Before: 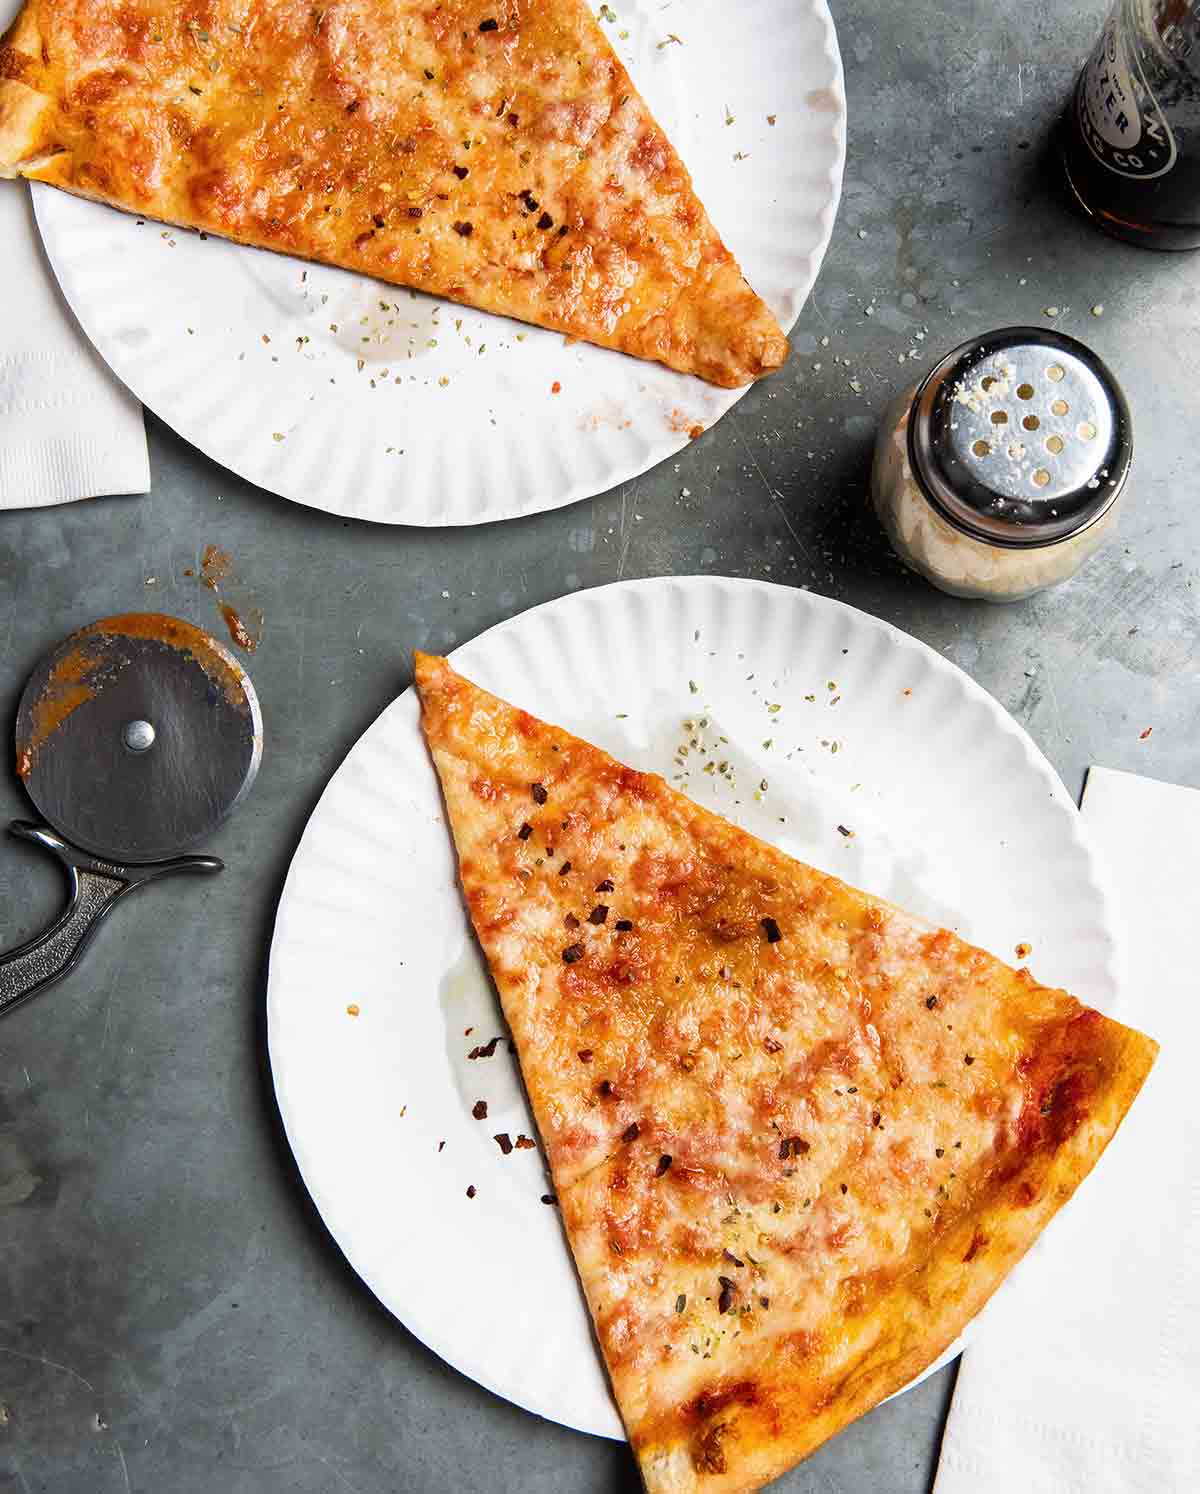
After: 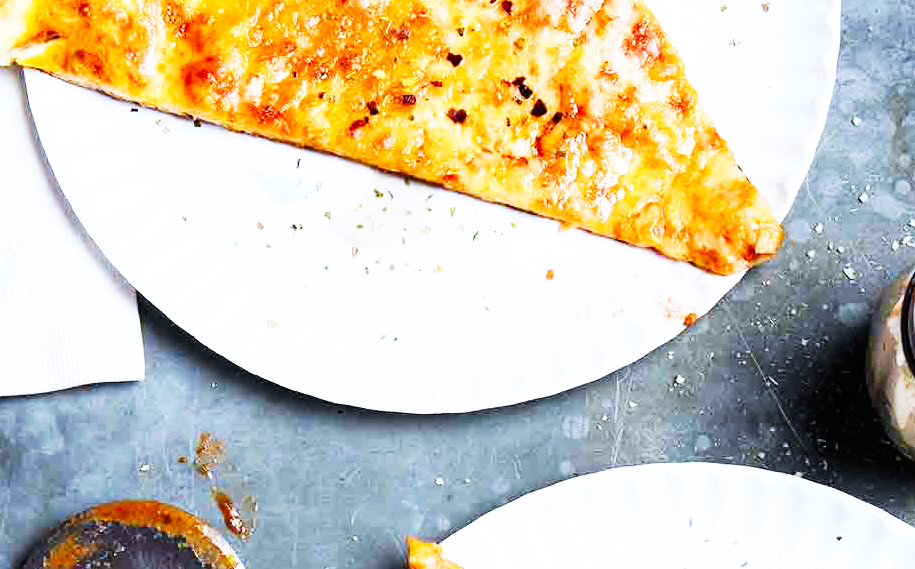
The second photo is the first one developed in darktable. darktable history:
crop: left 0.579%, top 7.627%, right 23.167%, bottom 54.275%
white balance: red 0.926, green 1.003, blue 1.133
exposure: compensate exposure bias true, compensate highlight preservation false
base curve: curves: ch0 [(0, 0) (0.007, 0.004) (0.027, 0.03) (0.046, 0.07) (0.207, 0.54) (0.442, 0.872) (0.673, 0.972) (1, 1)], preserve colors none
